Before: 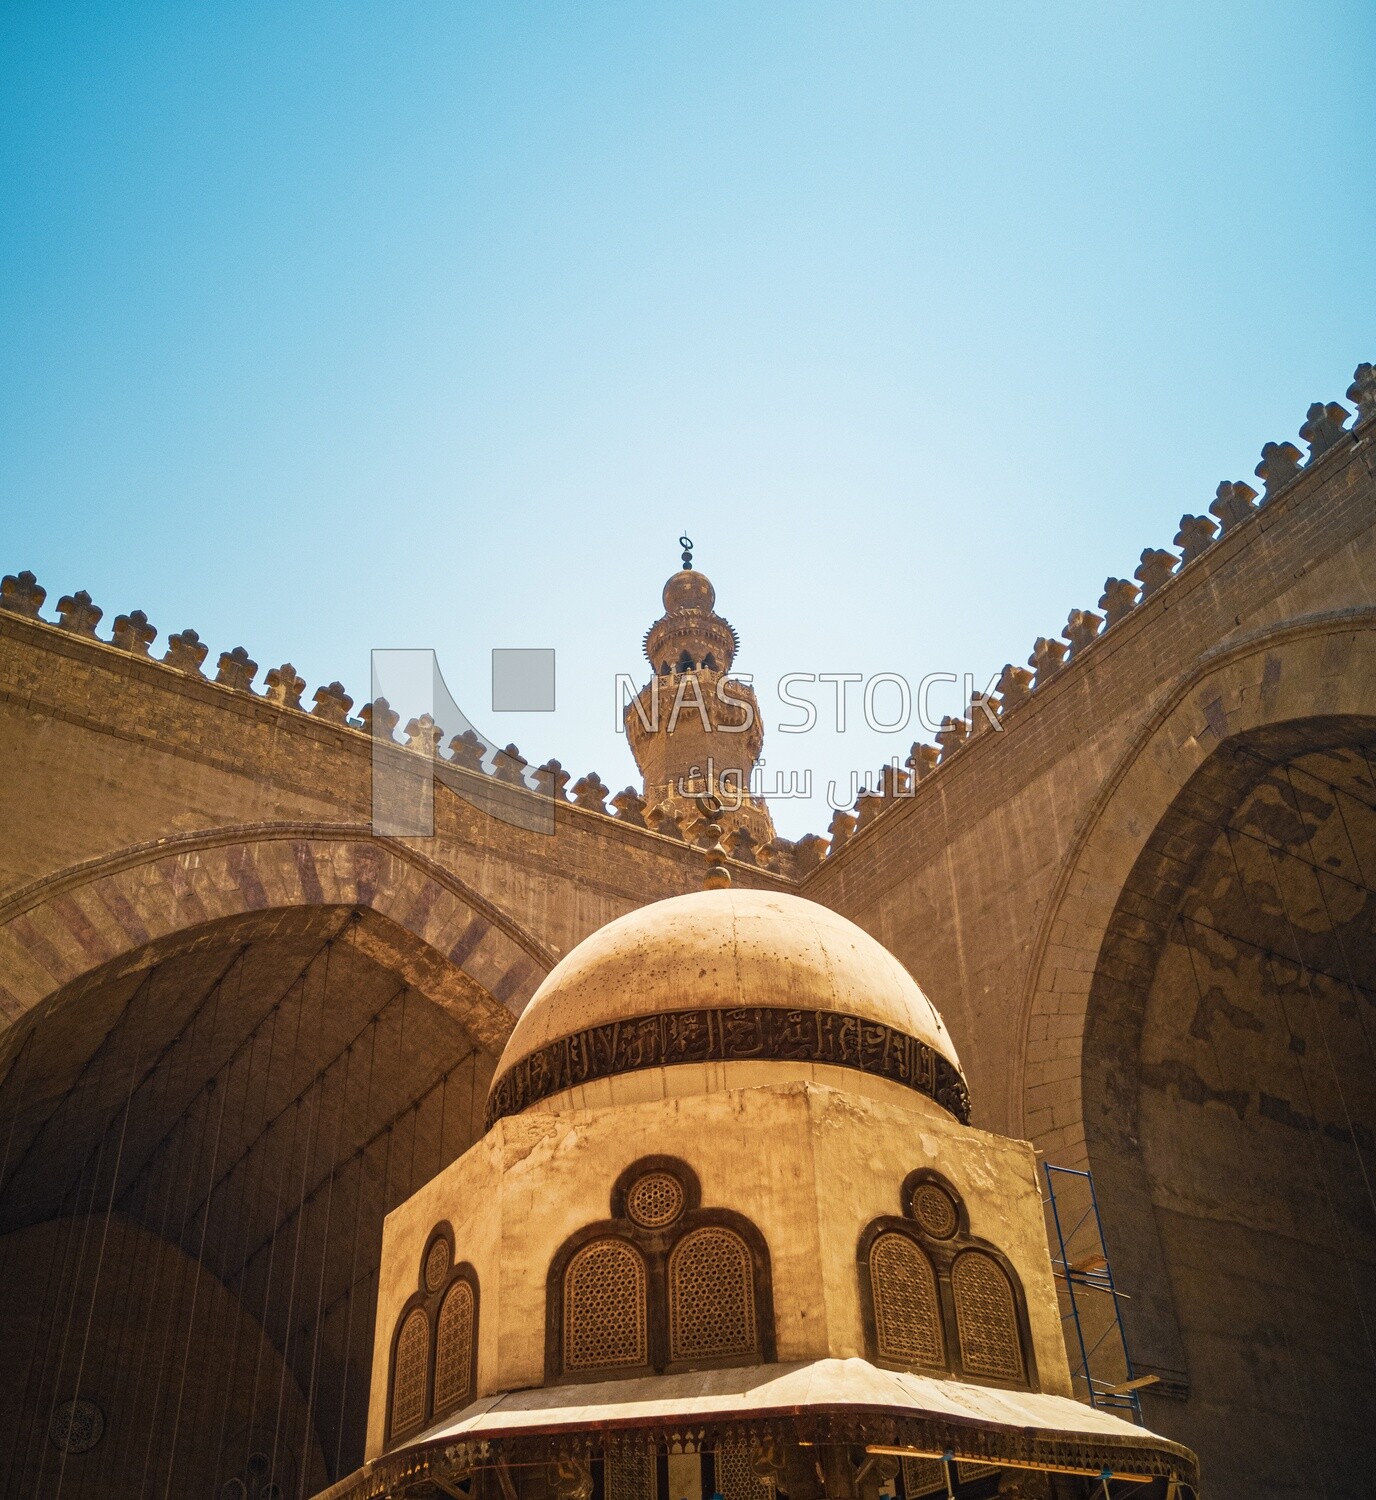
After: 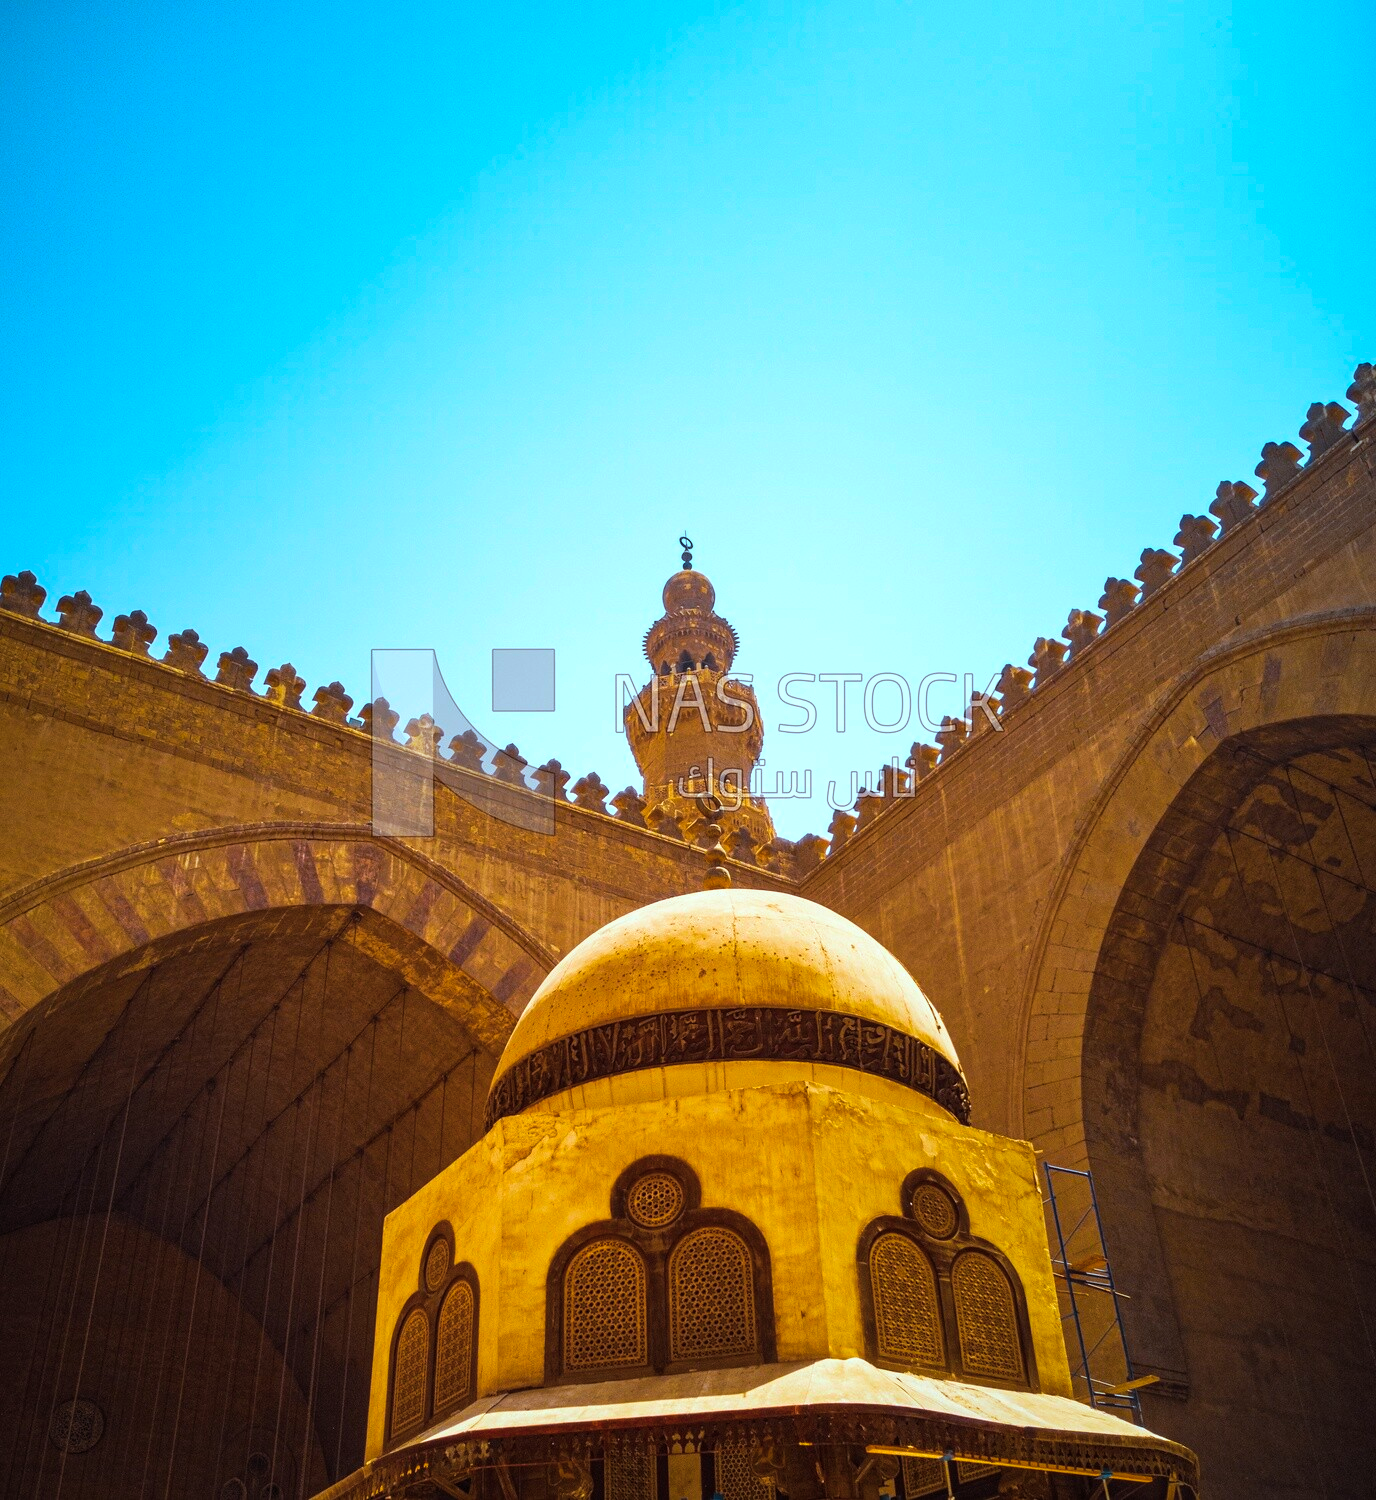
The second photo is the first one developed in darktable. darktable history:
color balance rgb: shadows lift › hue 86.36°, power › chroma 1.552%, power › hue 26.26°, perceptual saturation grading › global saturation 61.339%, perceptual saturation grading › highlights 20.339%, perceptual saturation grading › shadows -50.145%, contrast 4.884%
color correction: highlights a* -9.86, highlights b* -21.17
tone equalizer: mask exposure compensation -0.498 EV
